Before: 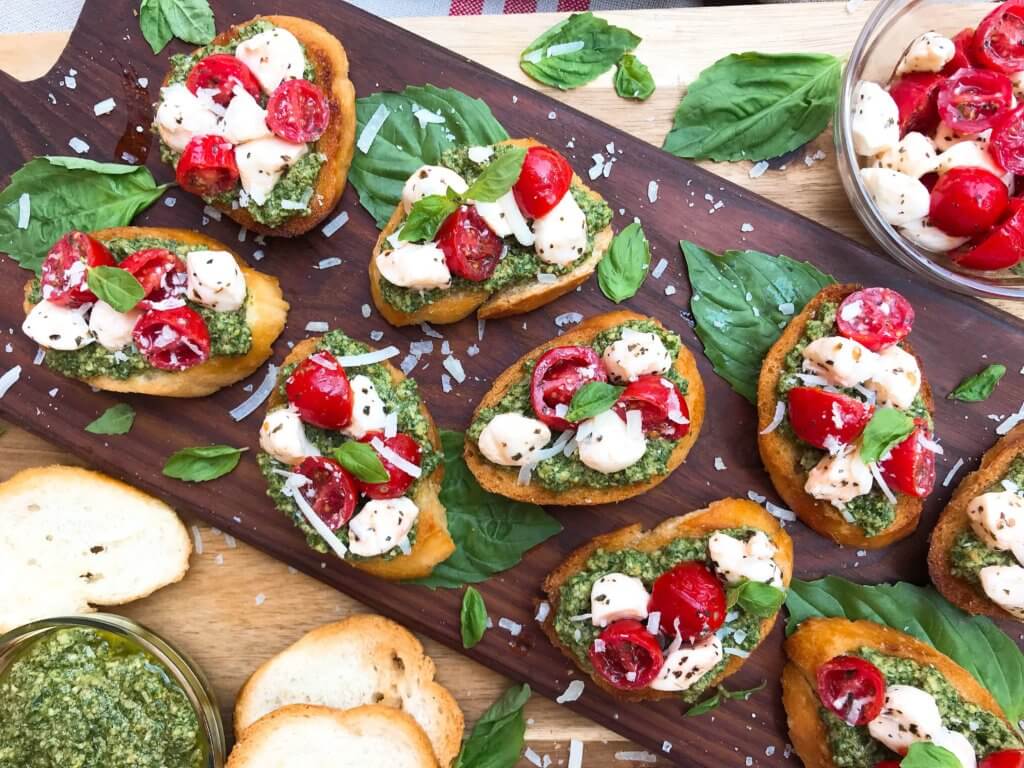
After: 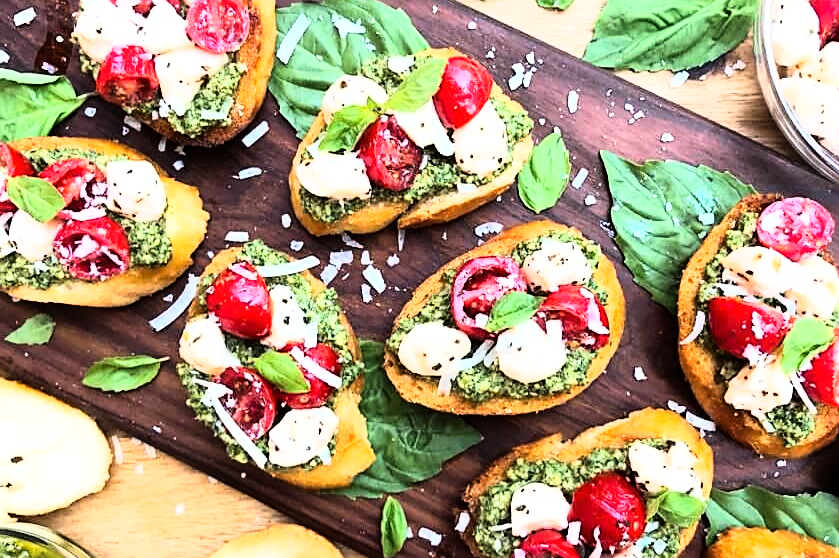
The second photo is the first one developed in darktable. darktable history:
rgb curve: curves: ch0 [(0, 0) (0.21, 0.15) (0.24, 0.21) (0.5, 0.75) (0.75, 0.96) (0.89, 0.99) (1, 1)]; ch1 [(0, 0.02) (0.21, 0.13) (0.25, 0.2) (0.5, 0.67) (0.75, 0.9) (0.89, 0.97) (1, 1)]; ch2 [(0, 0.02) (0.21, 0.13) (0.25, 0.2) (0.5, 0.67) (0.75, 0.9) (0.89, 0.97) (1, 1)], compensate middle gray true
sharpen: on, module defaults
crop: left 7.856%, top 11.836%, right 10.12%, bottom 15.387%
